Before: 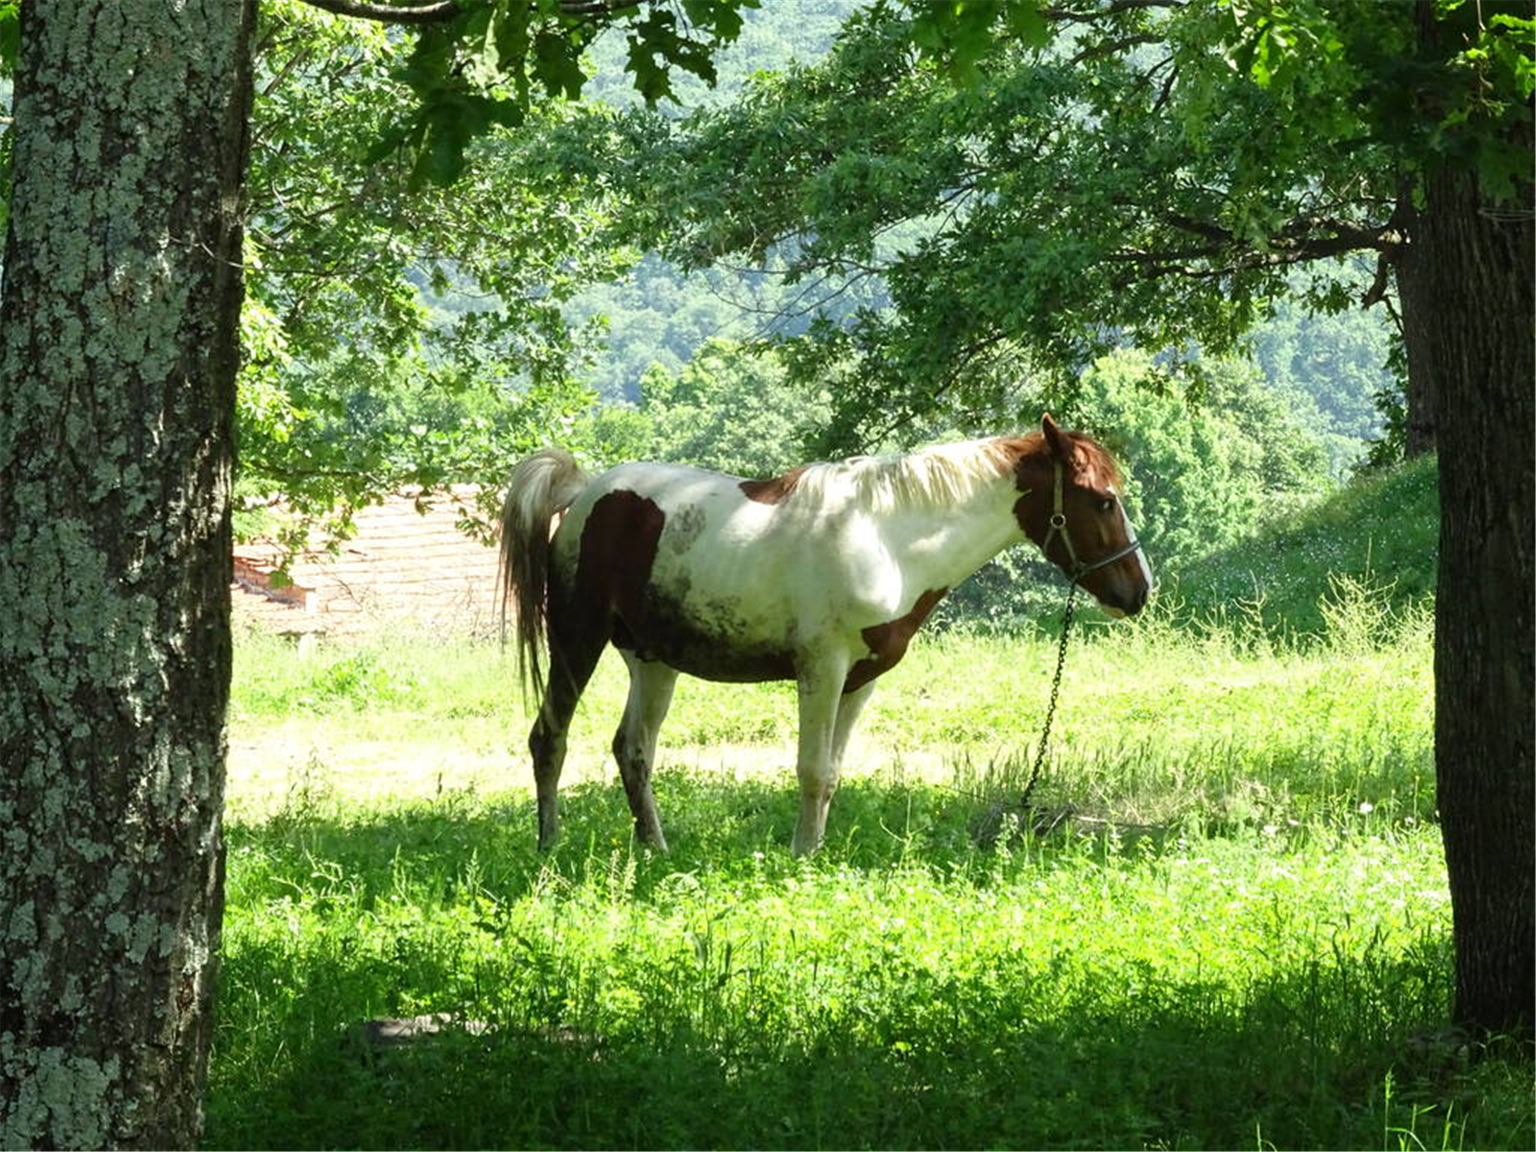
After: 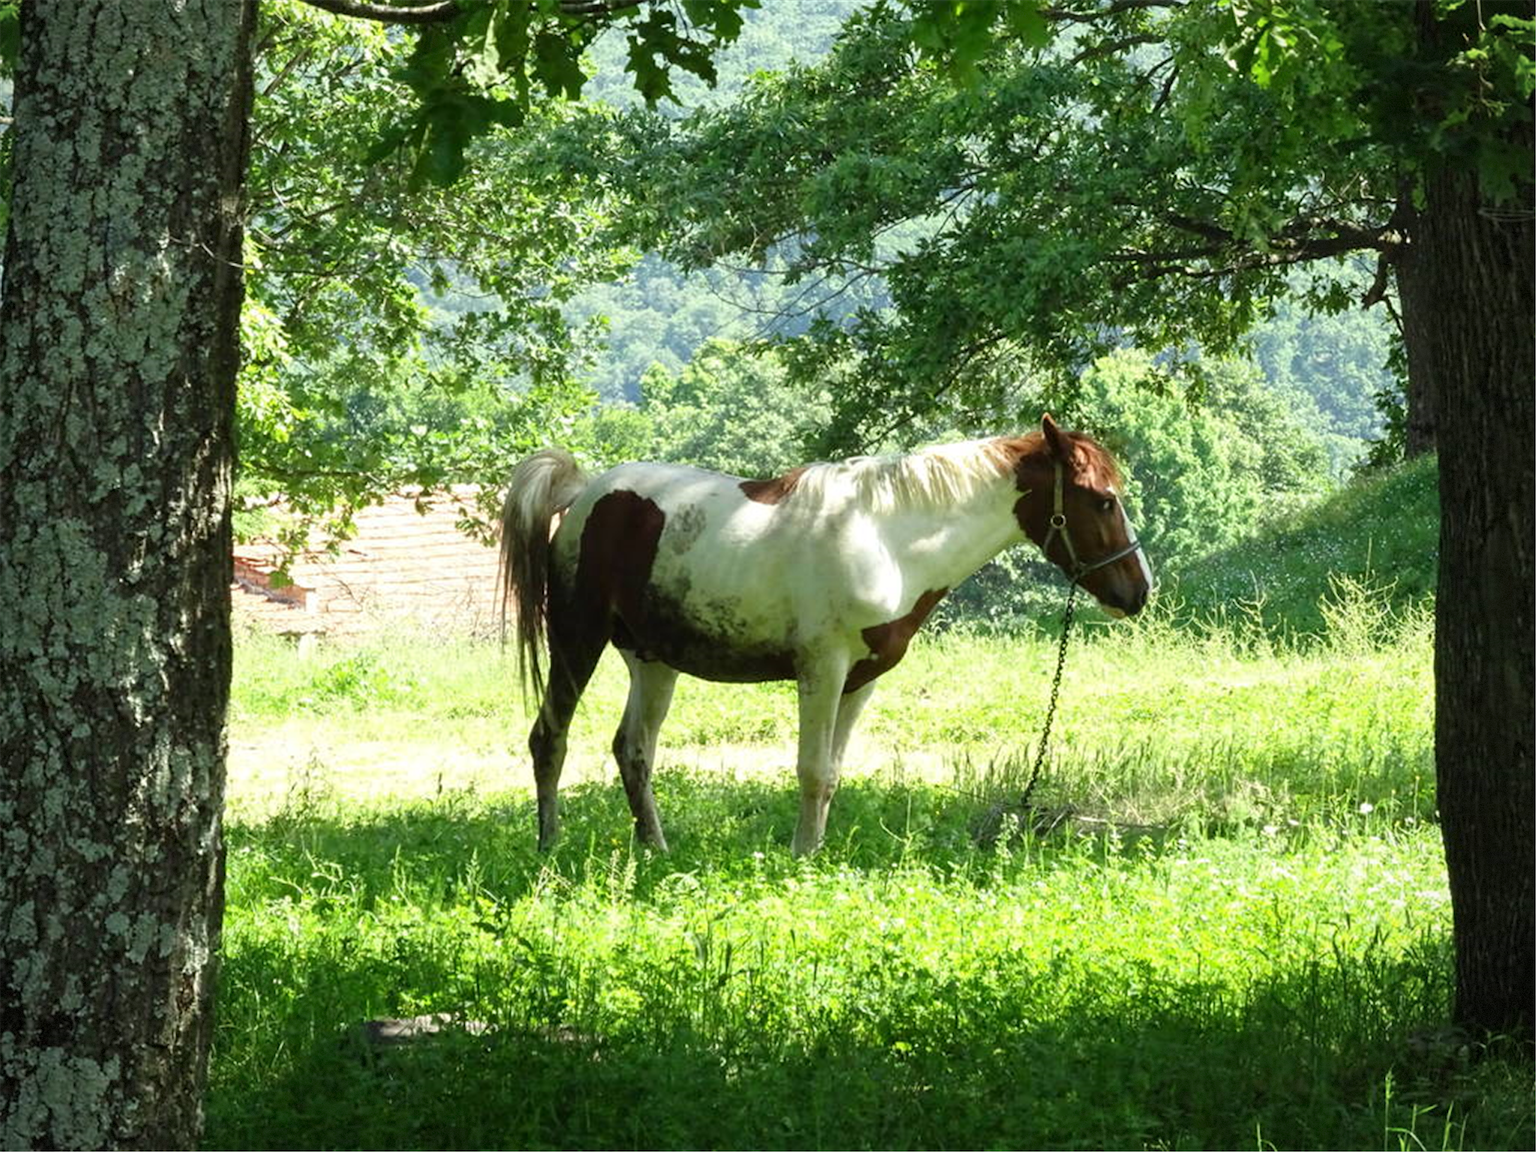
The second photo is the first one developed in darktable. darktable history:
vignetting: fall-off radius 94.54%, brightness -0.684, dithering 8-bit output
